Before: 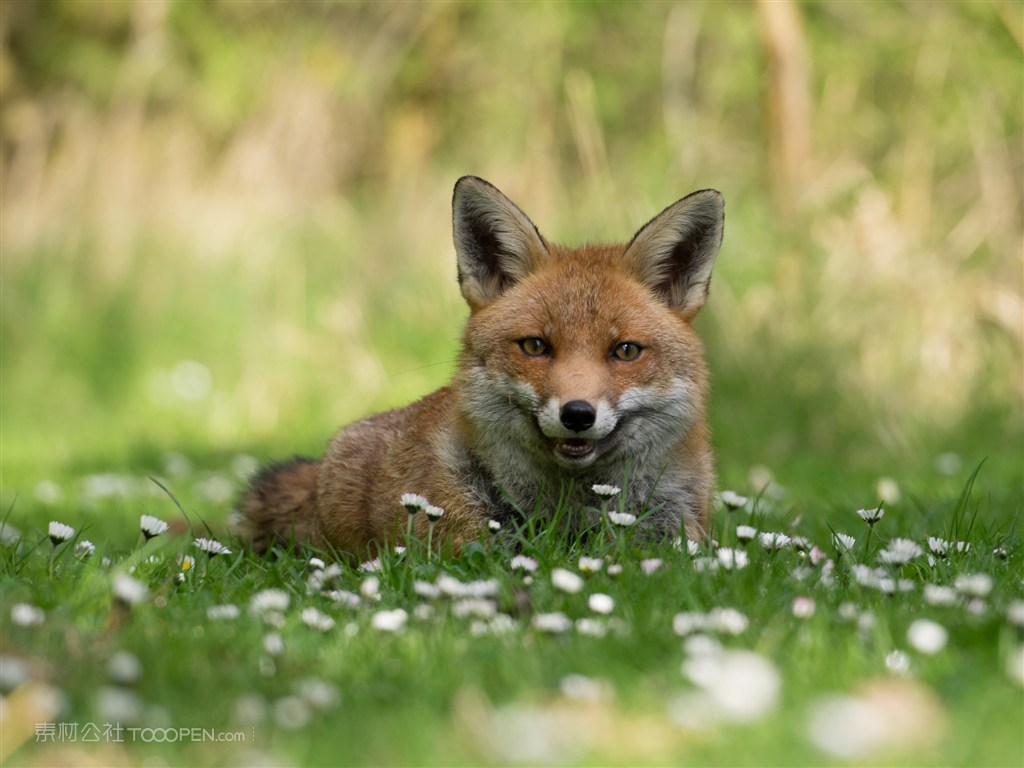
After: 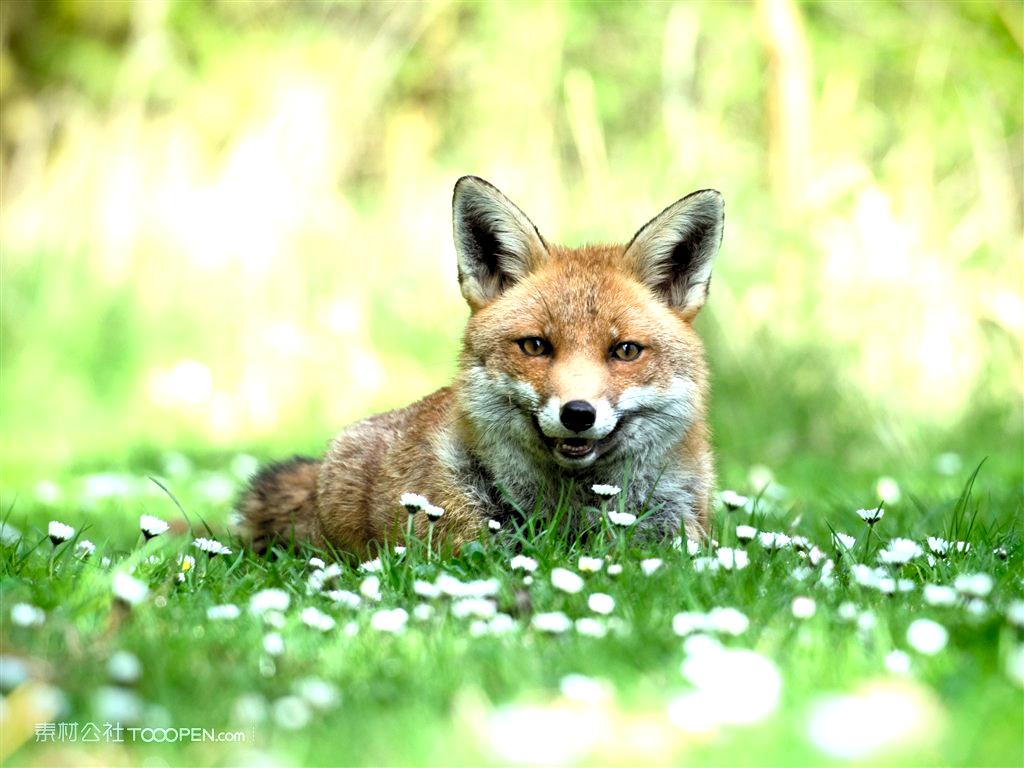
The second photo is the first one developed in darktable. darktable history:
tone equalizer: -8 EV -1.08 EV, -7 EV -1.01 EV, -6 EV -0.867 EV, -5 EV -0.578 EV, -3 EV 0.578 EV, -2 EV 0.867 EV, -1 EV 1.01 EV, +0 EV 1.08 EV, edges refinement/feathering 500, mask exposure compensation -1.57 EV, preserve details no
color correction: highlights a* -10.04, highlights b* -10.37
vignetting: fall-off start 88.53%, fall-off radius 44.2%, saturation 0.376, width/height ratio 1.161
levels: levels [0.036, 0.364, 0.827]
